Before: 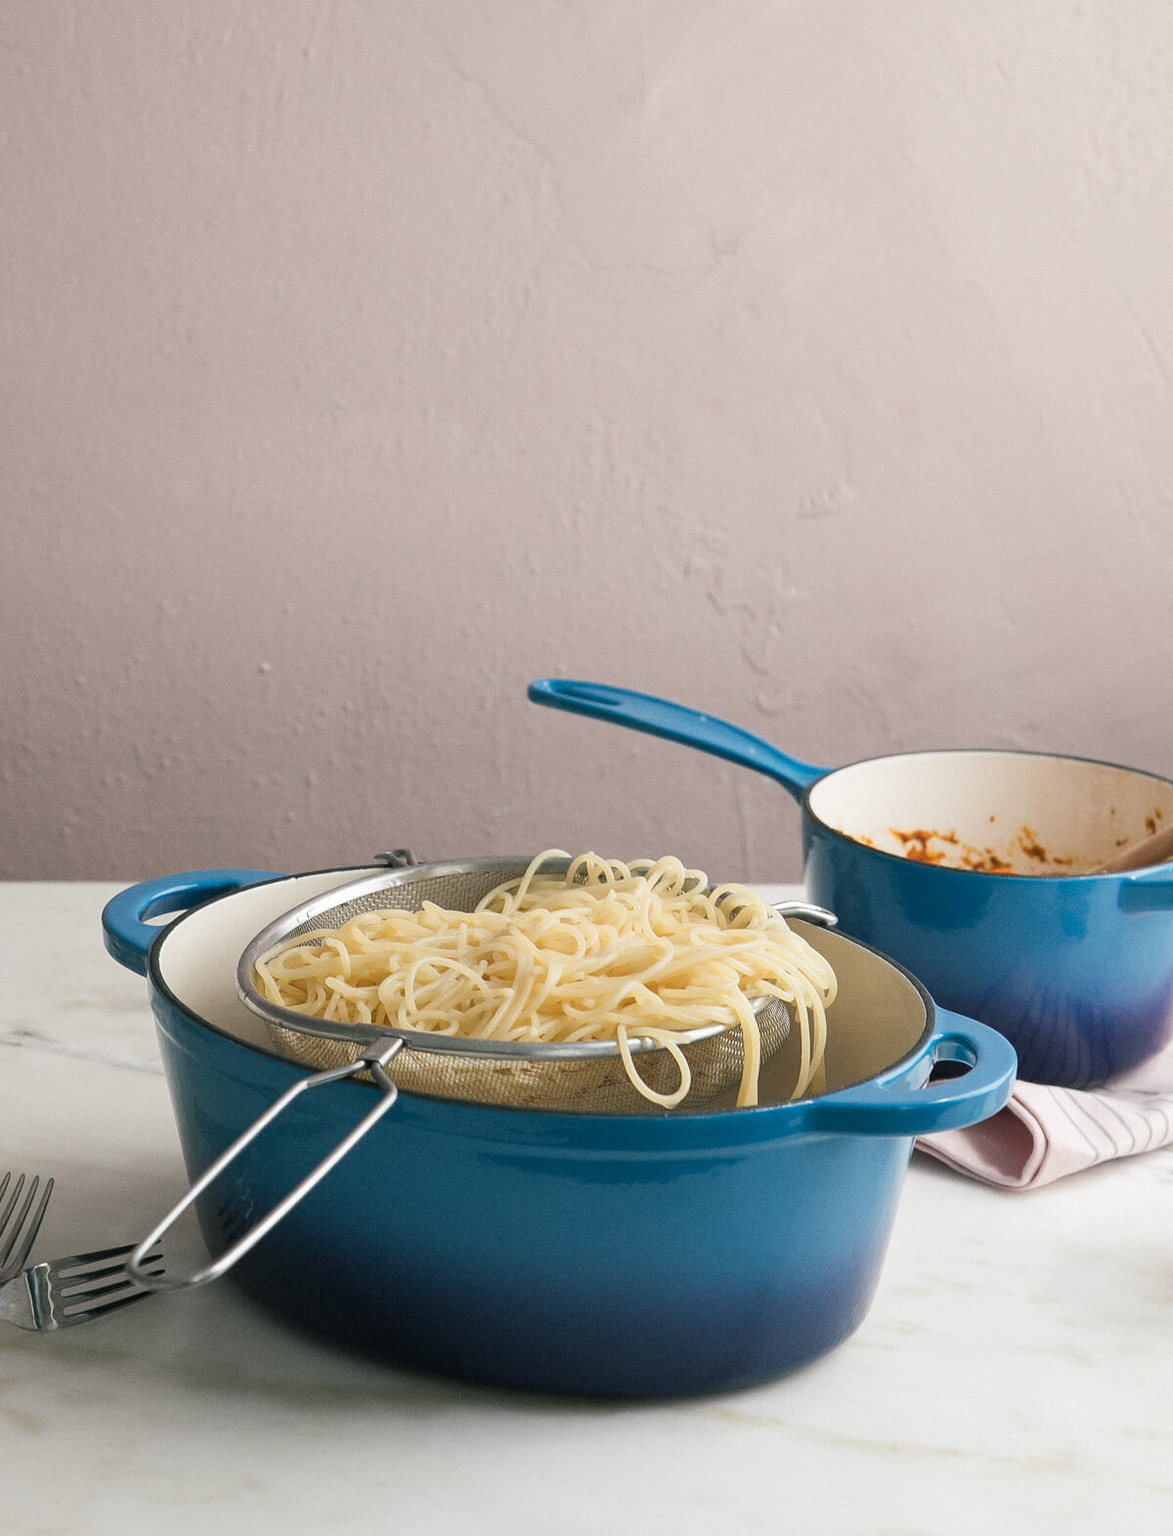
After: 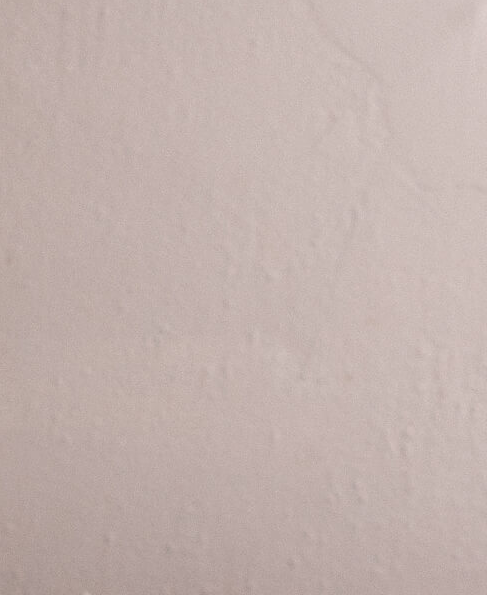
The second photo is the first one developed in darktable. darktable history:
crop: left 15.452%, top 5.459%, right 43.956%, bottom 56.62%
color balance: on, module defaults
